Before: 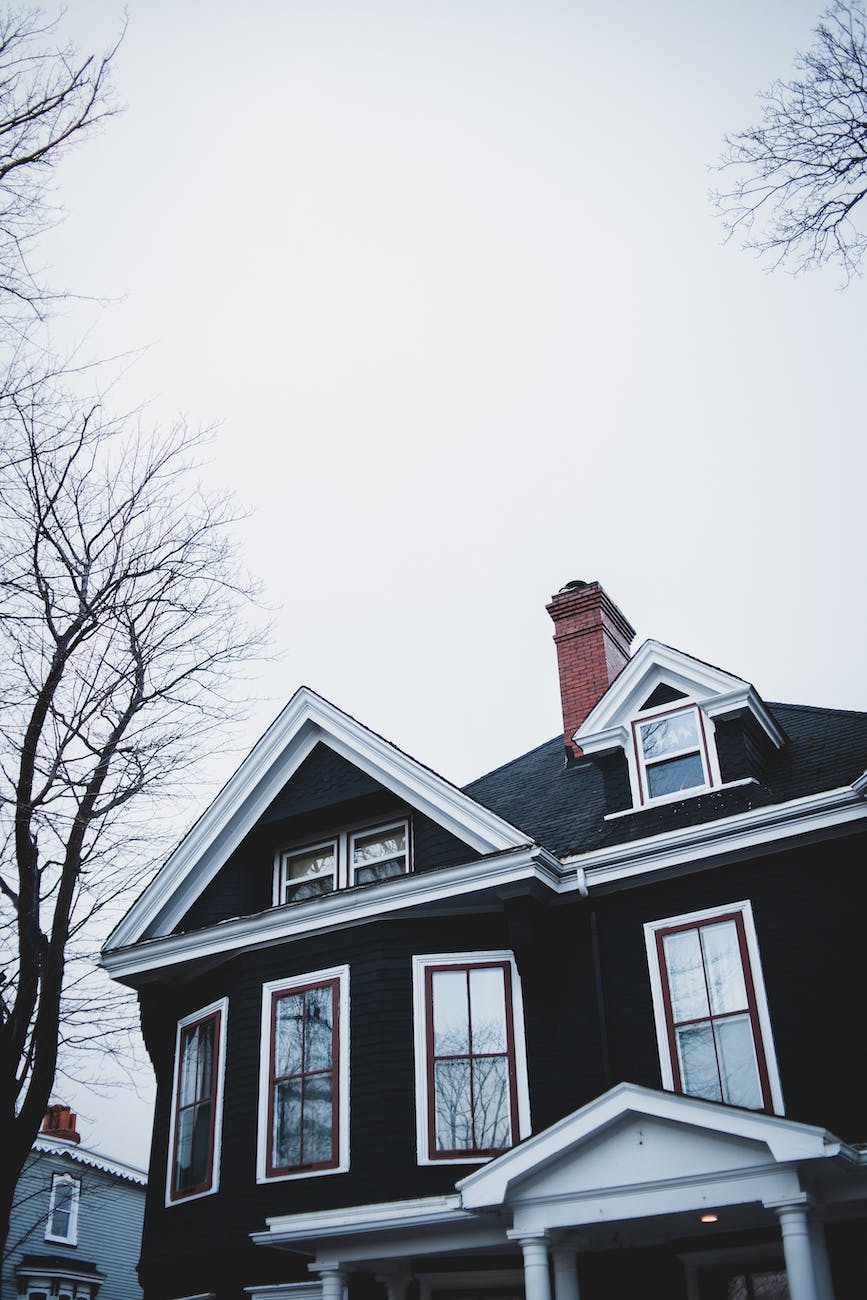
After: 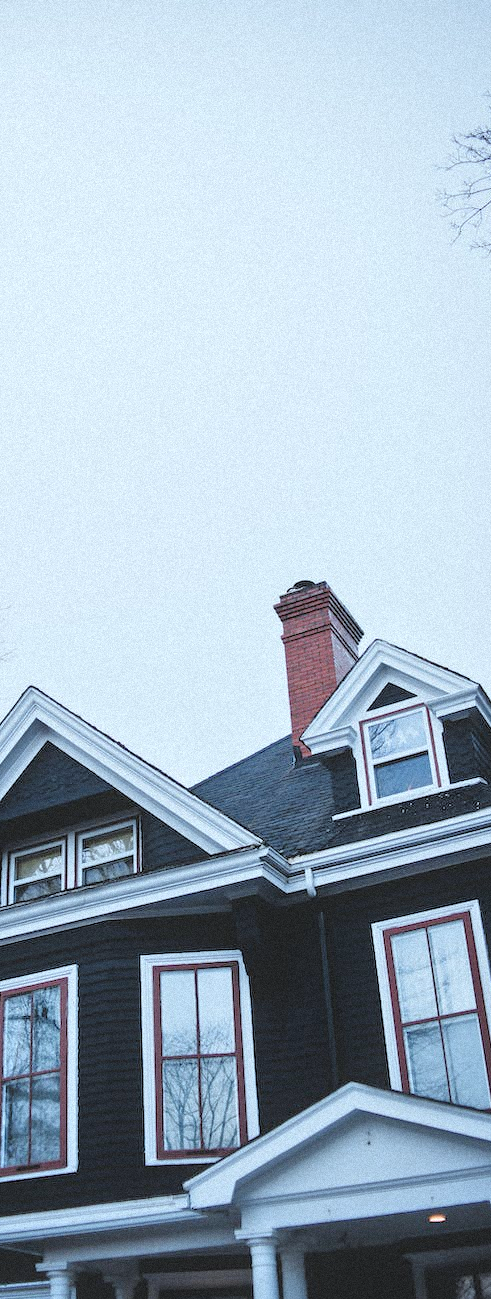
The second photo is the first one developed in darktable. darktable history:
grain: mid-tones bias 0%
white balance: red 0.925, blue 1.046
tone equalizer: -7 EV 0.15 EV, -6 EV 0.6 EV, -5 EV 1.15 EV, -4 EV 1.33 EV, -3 EV 1.15 EV, -2 EV 0.6 EV, -1 EV 0.15 EV, mask exposure compensation -0.5 EV
crop: left 31.458%, top 0%, right 11.876%
